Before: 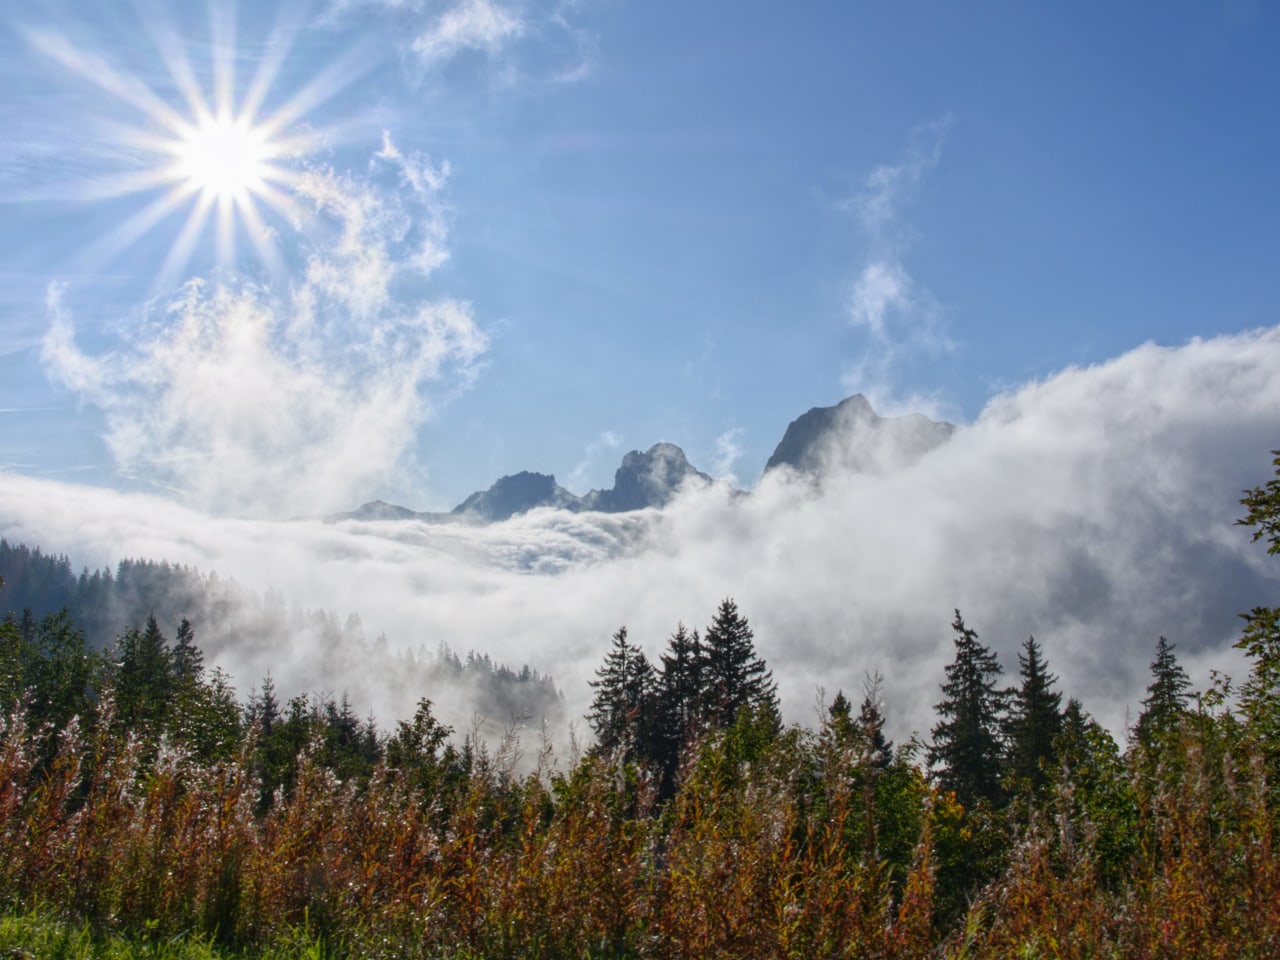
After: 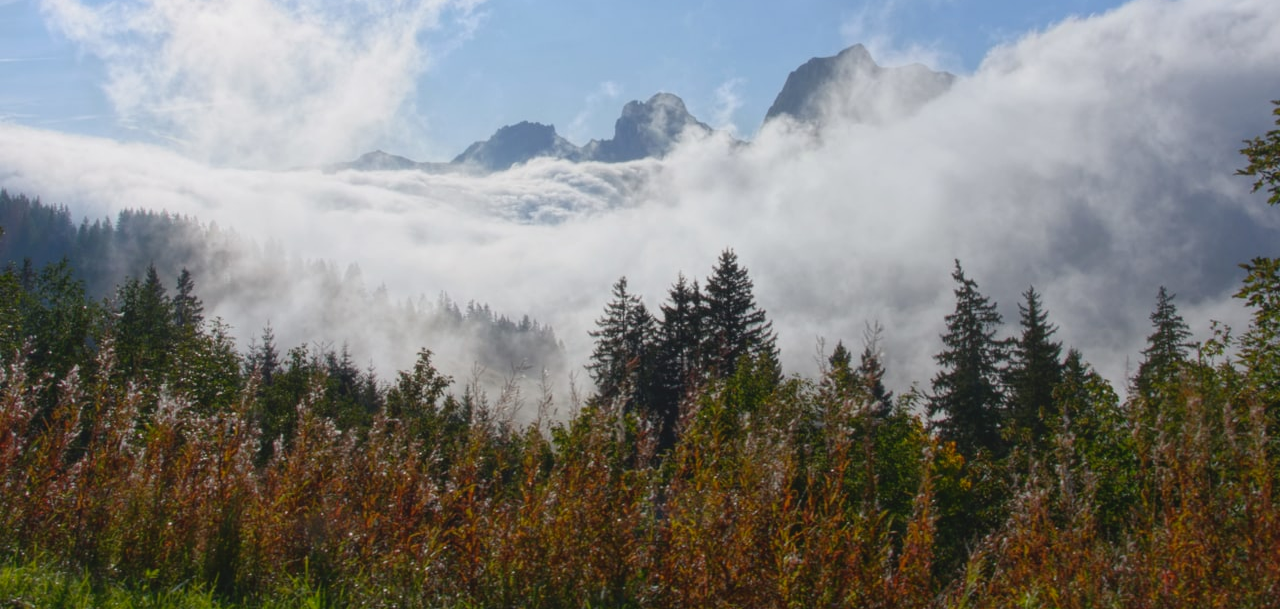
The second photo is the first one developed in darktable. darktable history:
contrast equalizer: octaves 7, y [[0.46, 0.454, 0.451, 0.451, 0.455, 0.46], [0.5 ×6], [0.5 ×6], [0 ×6], [0 ×6]]
crop and rotate: top 36.548%
